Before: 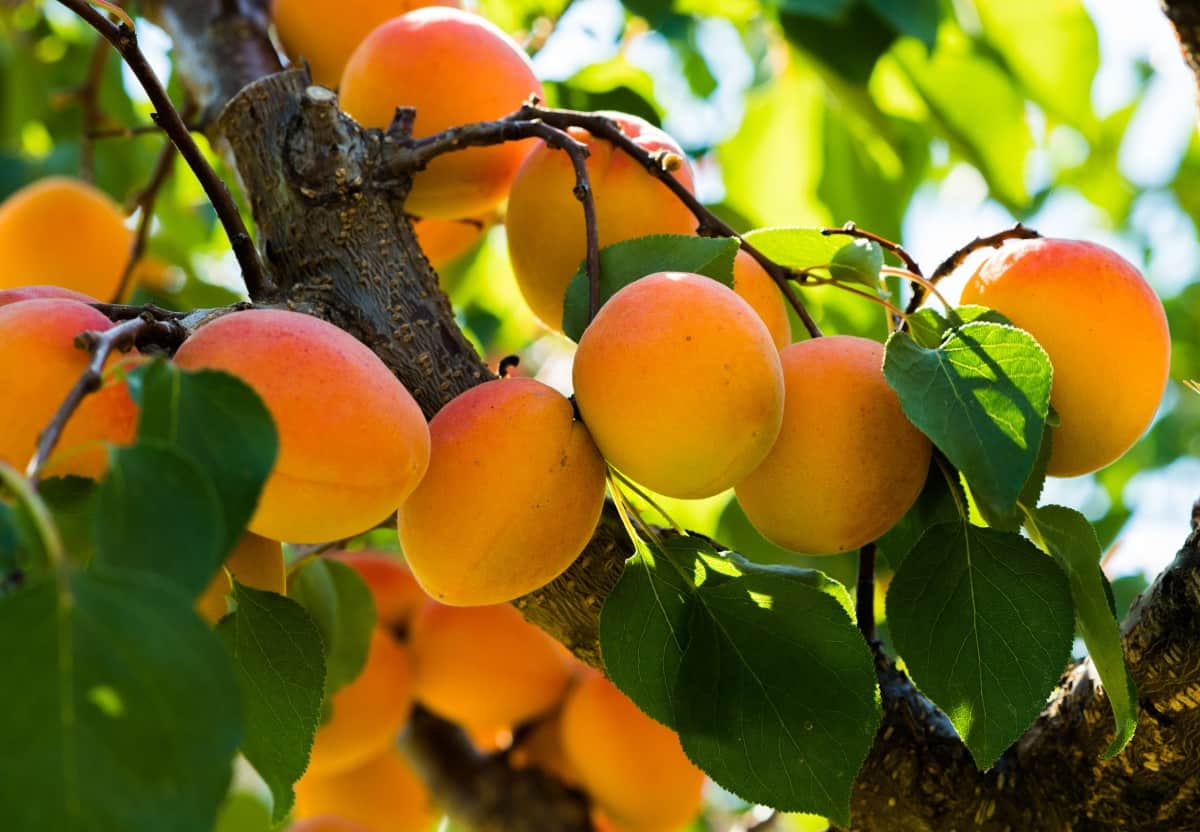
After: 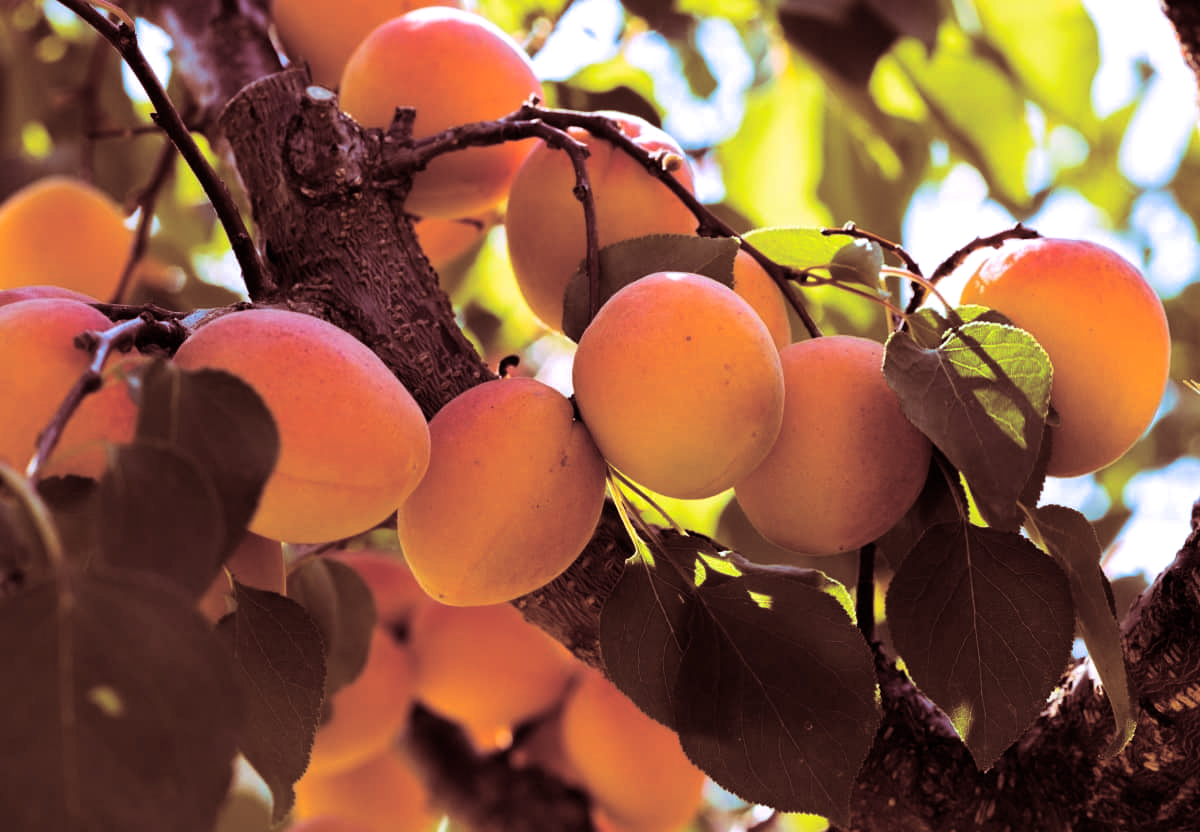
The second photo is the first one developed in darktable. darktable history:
white balance: red 1.042, blue 1.17
exposure: exposure -0.048 EV, compensate highlight preservation false
split-toning: highlights › saturation 0, balance -61.83
